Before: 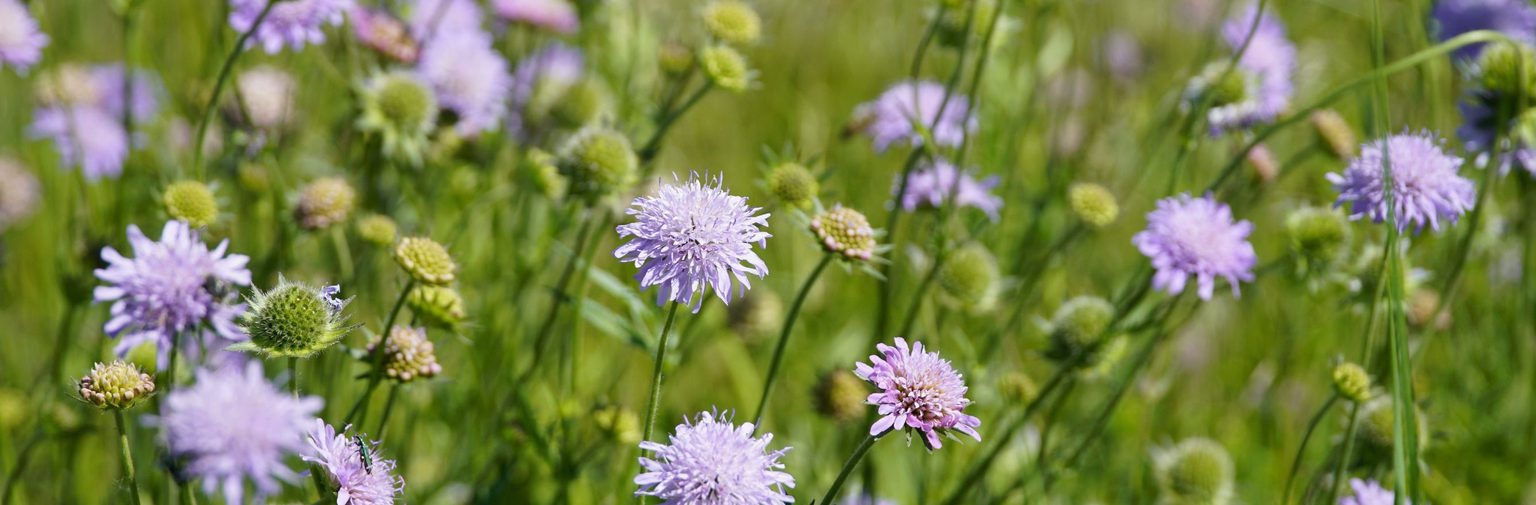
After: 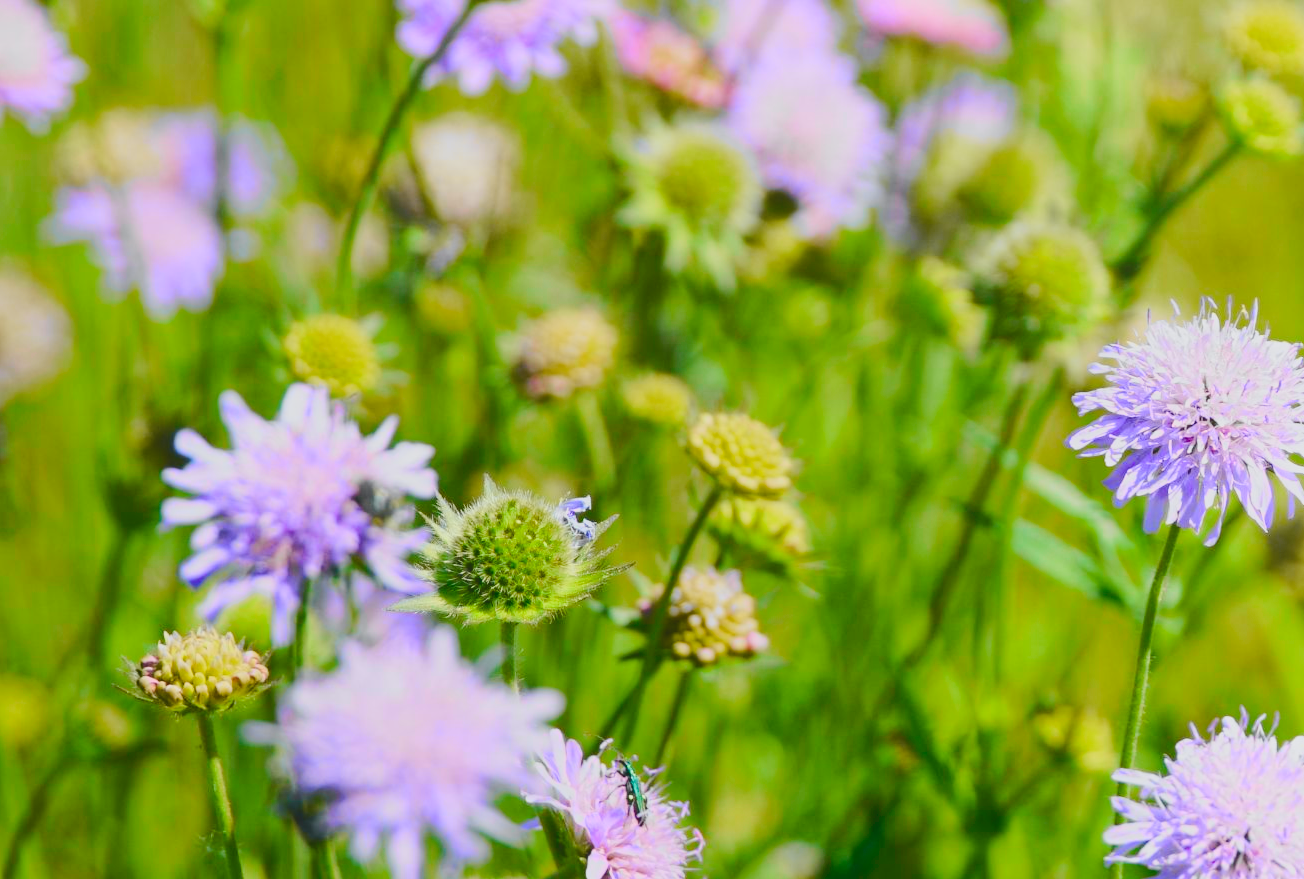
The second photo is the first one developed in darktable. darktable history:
color balance rgb: global offset › luminance 0.524%, linear chroma grading › global chroma 8.94%, perceptual saturation grading › global saturation 20%, perceptual saturation grading › highlights -24.95%, perceptual saturation grading › shadows 49.513%, global vibrance 20%
crop and rotate: left 0.05%, top 0%, right 51.199%
tone curve: curves: ch0 [(0, 0.026) (0.104, 0.1) (0.233, 0.262) (0.398, 0.507) (0.498, 0.621) (0.65, 0.757) (0.835, 0.883) (1, 0.961)]; ch1 [(0, 0) (0.346, 0.307) (0.408, 0.369) (0.453, 0.457) (0.482, 0.476) (0.502, 0.498) (0.521, 0.503) (0.553, 0.554) (0.638, 0.646) (0.693, 0.727) (1, 1)]; ch2 [(0, 0) (0.366, 0.337) (0.434, 0.46) (0.485, 0.494) (0.5, 0.494) (0.511, 0.508) (0.537, 0.55) (0.579, 0.599) (0.663, 0.67) (1, 1)], color space Lab, independent channels, preserve colors none
local contrast: highlights 70%, shadows 66%, detail 80%, midtone range 0.32
